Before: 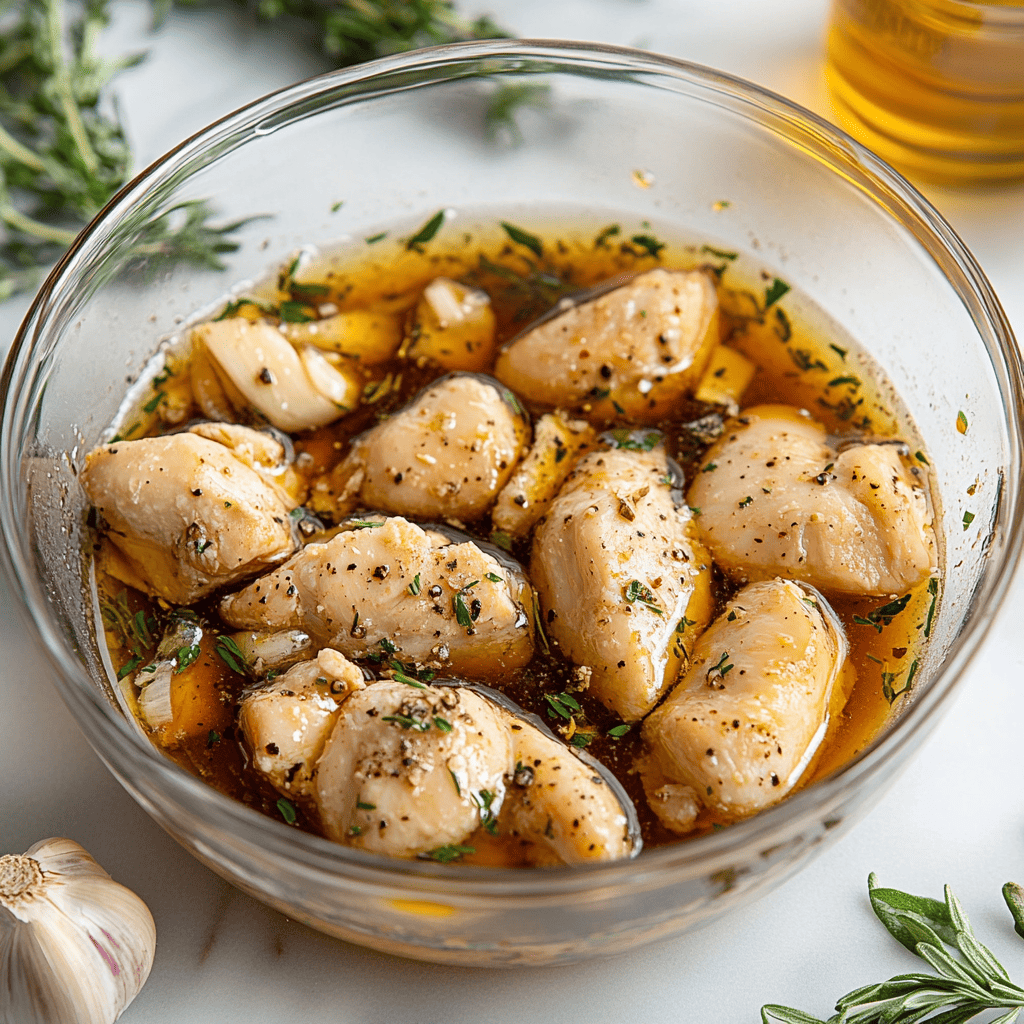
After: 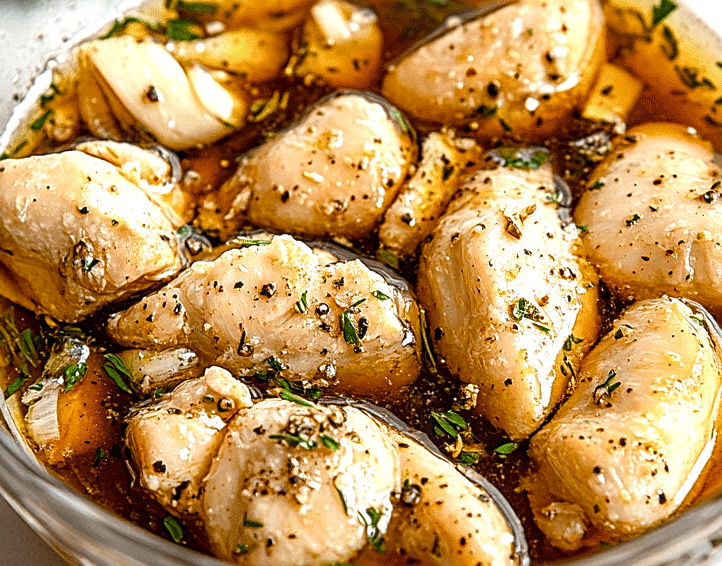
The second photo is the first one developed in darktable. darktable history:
color balance rgb: perceptual saturation grading › global saturation 25%, perceptual saturation grading › highlights -50%, perceptual saturation grading › shadows 30%, perceptual brilliance grading › global brilliance 12%, global vibrance 20%
sharpen: amount 0.478
crop: left 11.123%, top 27.61%, right 18.3%, bottom 17.034%
local contrast: detail 130%
